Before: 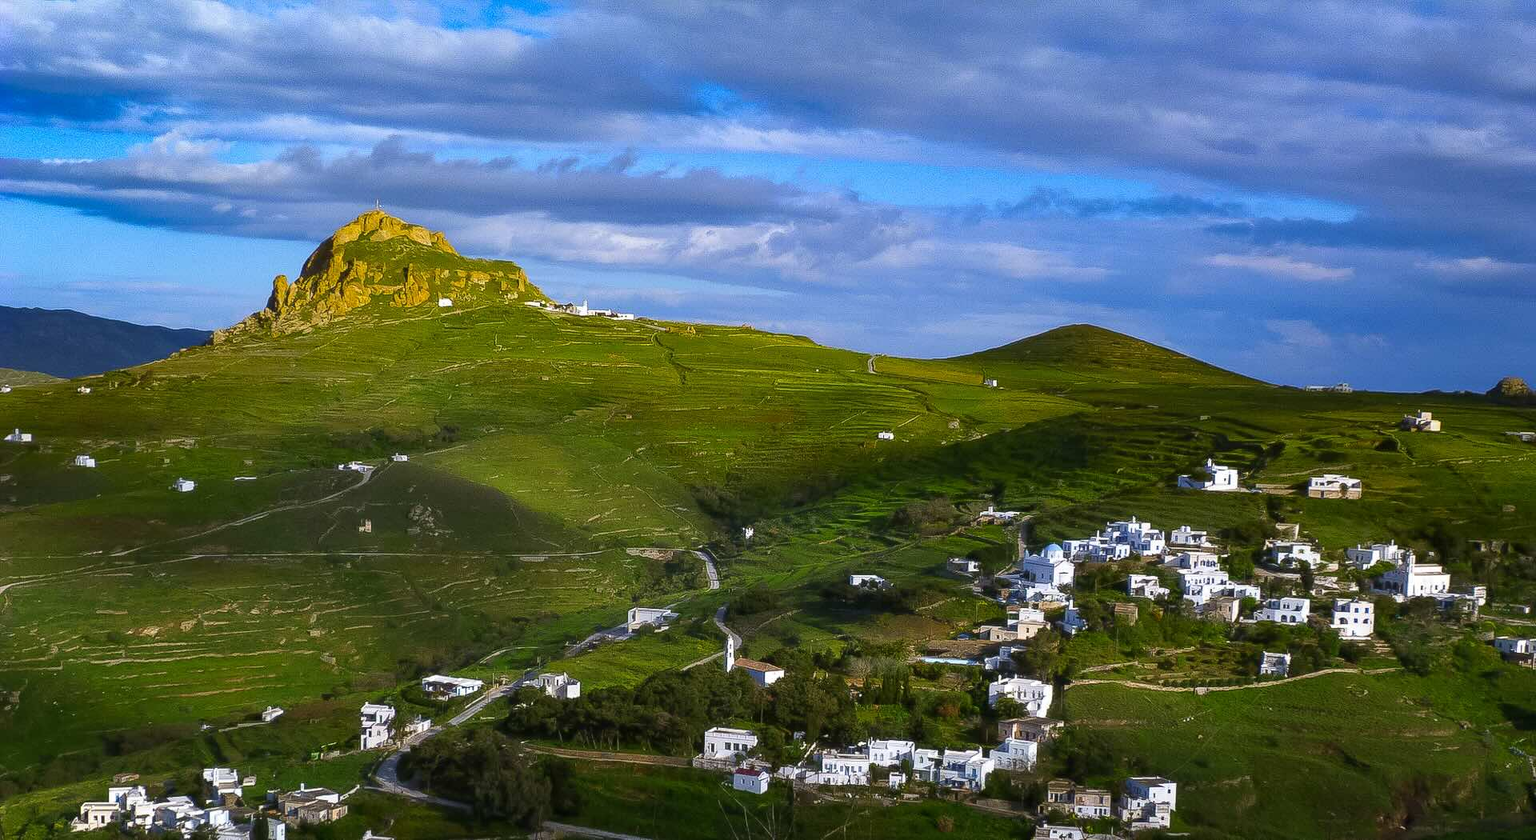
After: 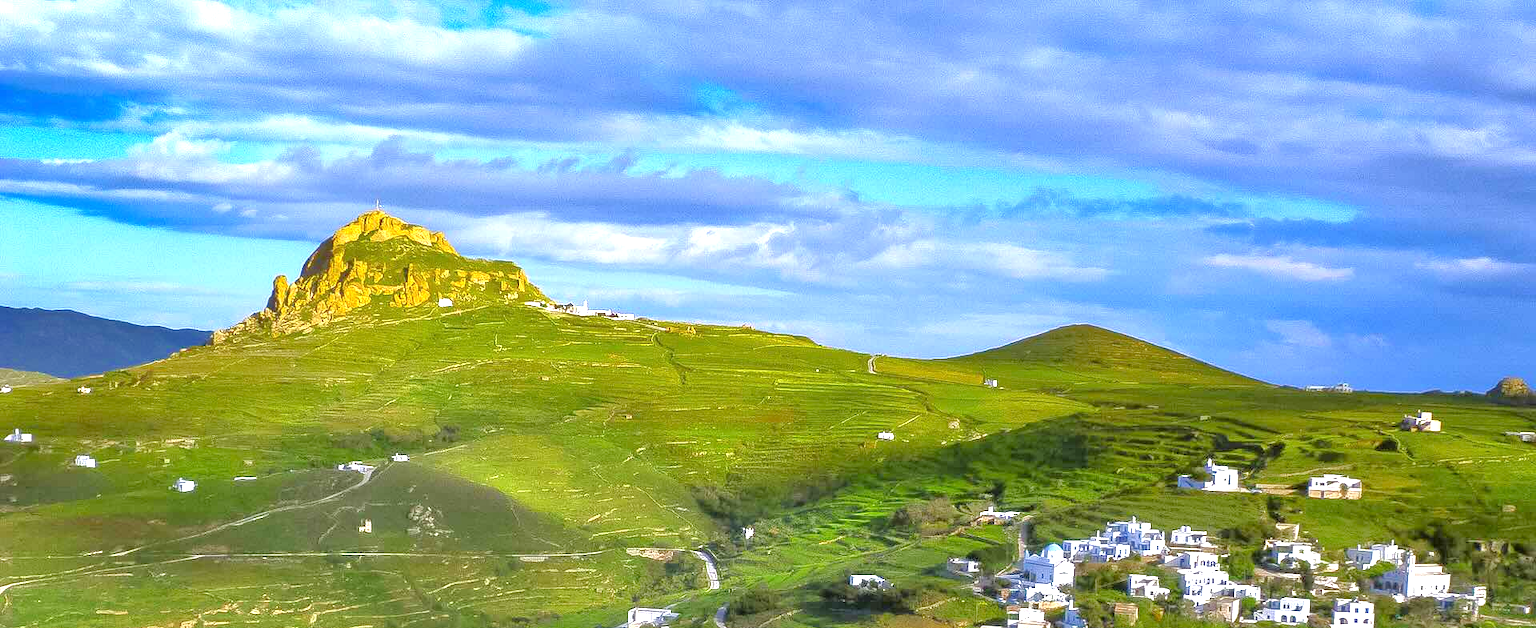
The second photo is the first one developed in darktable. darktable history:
tone equalizer: -7 EV 0.15 EV, -6 EV 0.6 EV, -5 EV 1.15 EV, -4 EV 1.33 EV, -3 EV 1.15 EV, -2 EV 0.6 EV, -1 EV 0.15 EV, mask exposure compensation -0.5 EV
crop: bottom 24.967%
exposure: exposure 0.999 EV, compensate highlight preservation false
